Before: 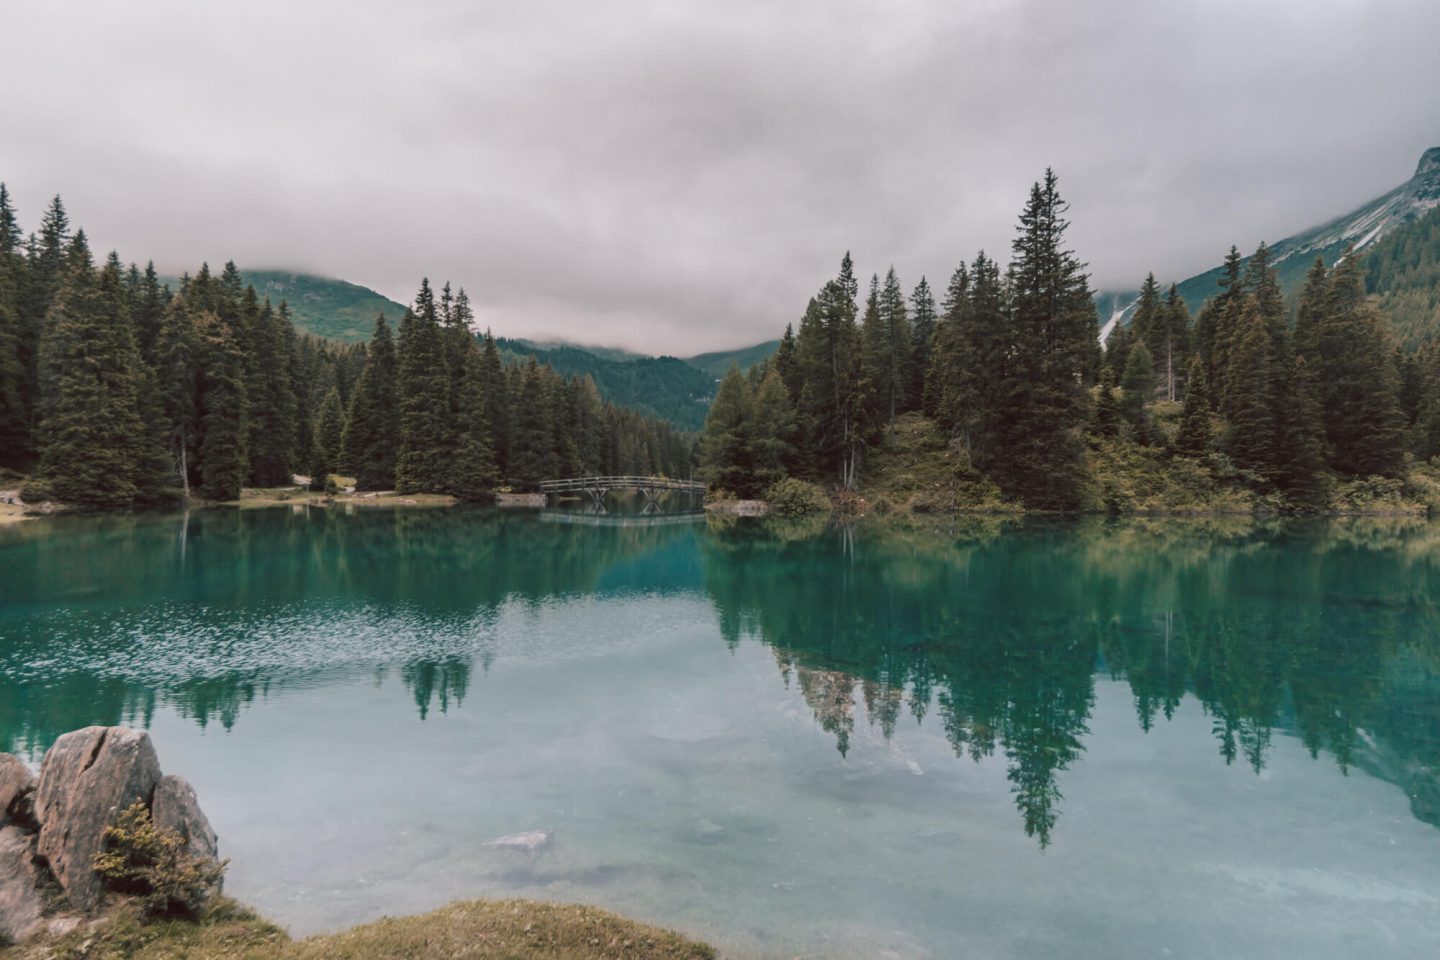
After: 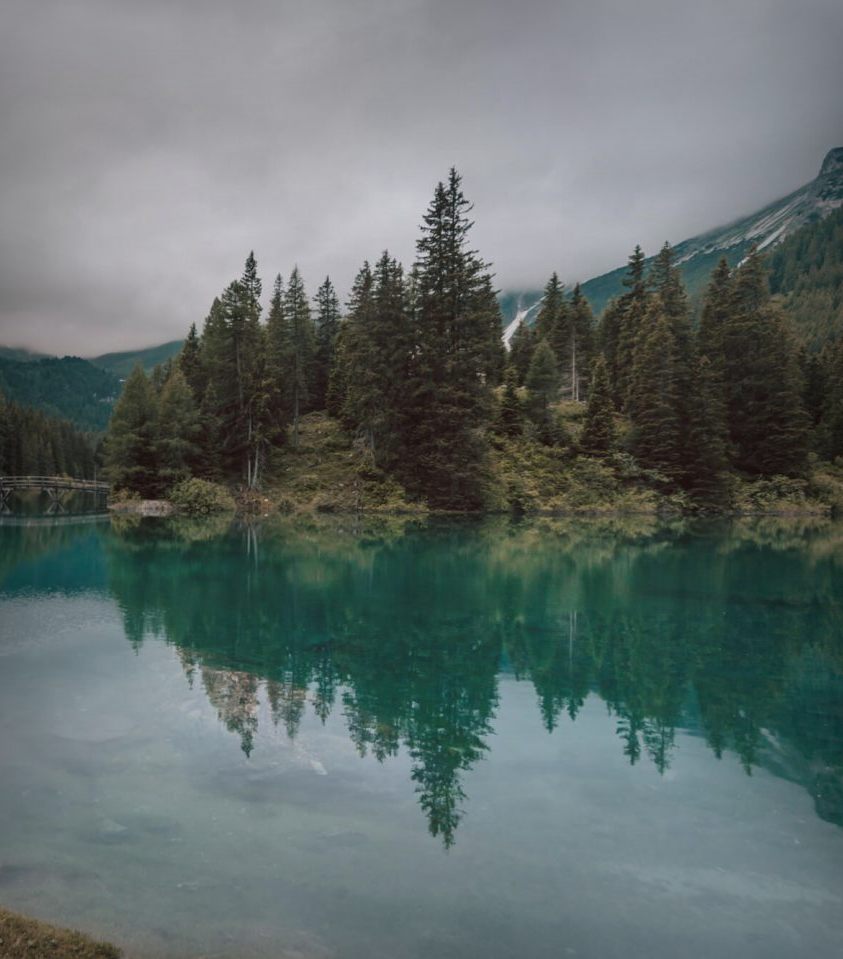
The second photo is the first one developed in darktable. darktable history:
white balance: red 0.978, blue 0.999
vignetting: fall-off start 53.2%, brightness -0.594, saturation 0, automatic ratio true, width/height ratio 1.313, shape 0.22, unbound false
crop: left 41.402%
